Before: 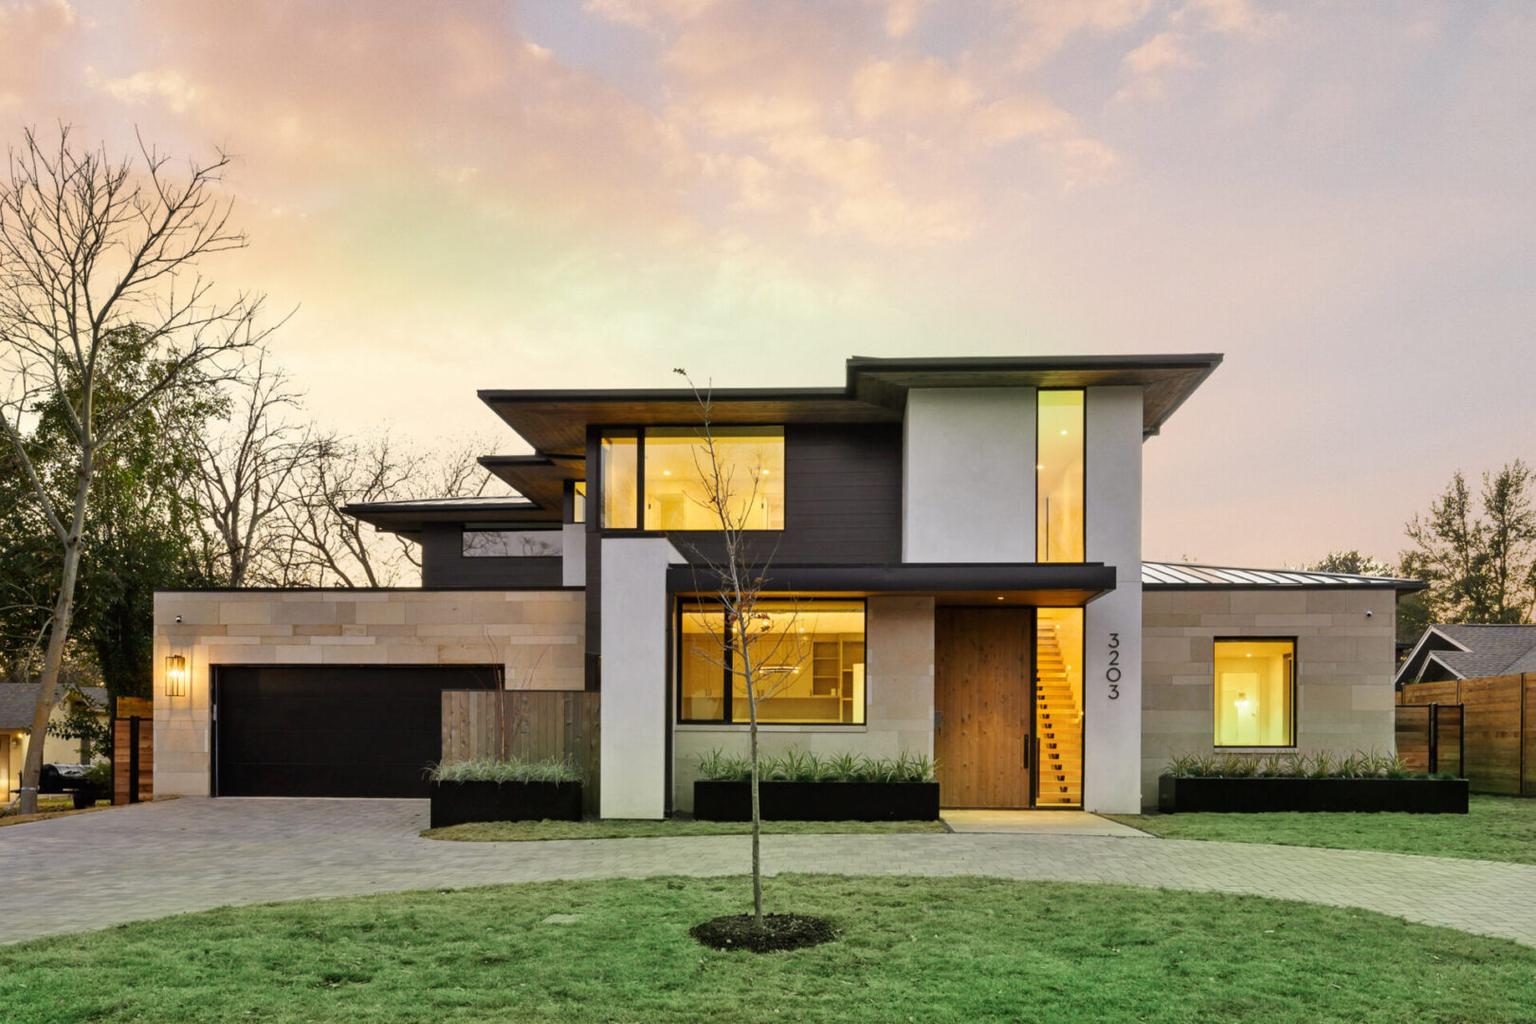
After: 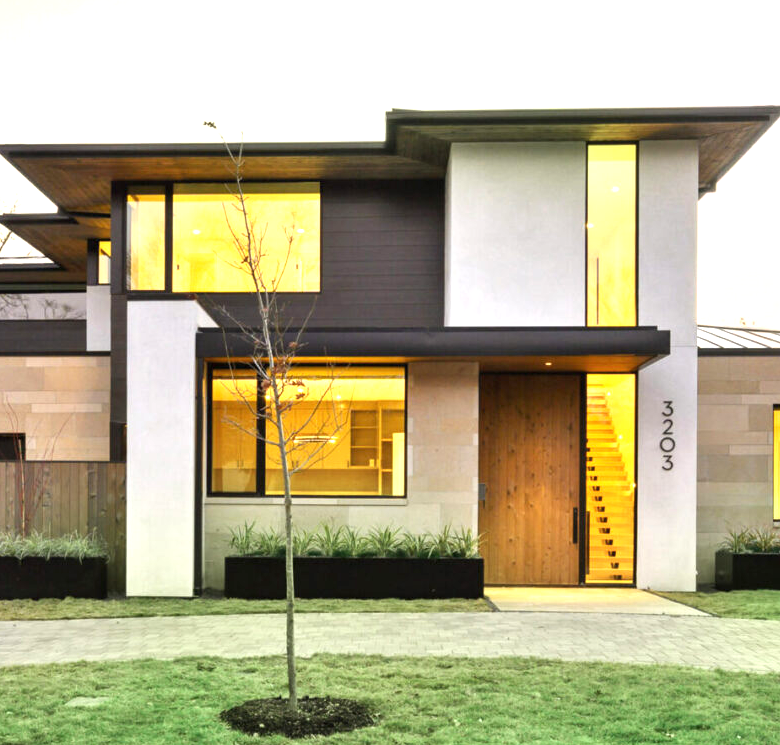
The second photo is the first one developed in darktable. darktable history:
crop: left 31.358%, top 24.728%, right 20.464%, bottom 6.234%
exposure: black level correction 0, exposure 1.015 EV, compensate highlight preservation false
